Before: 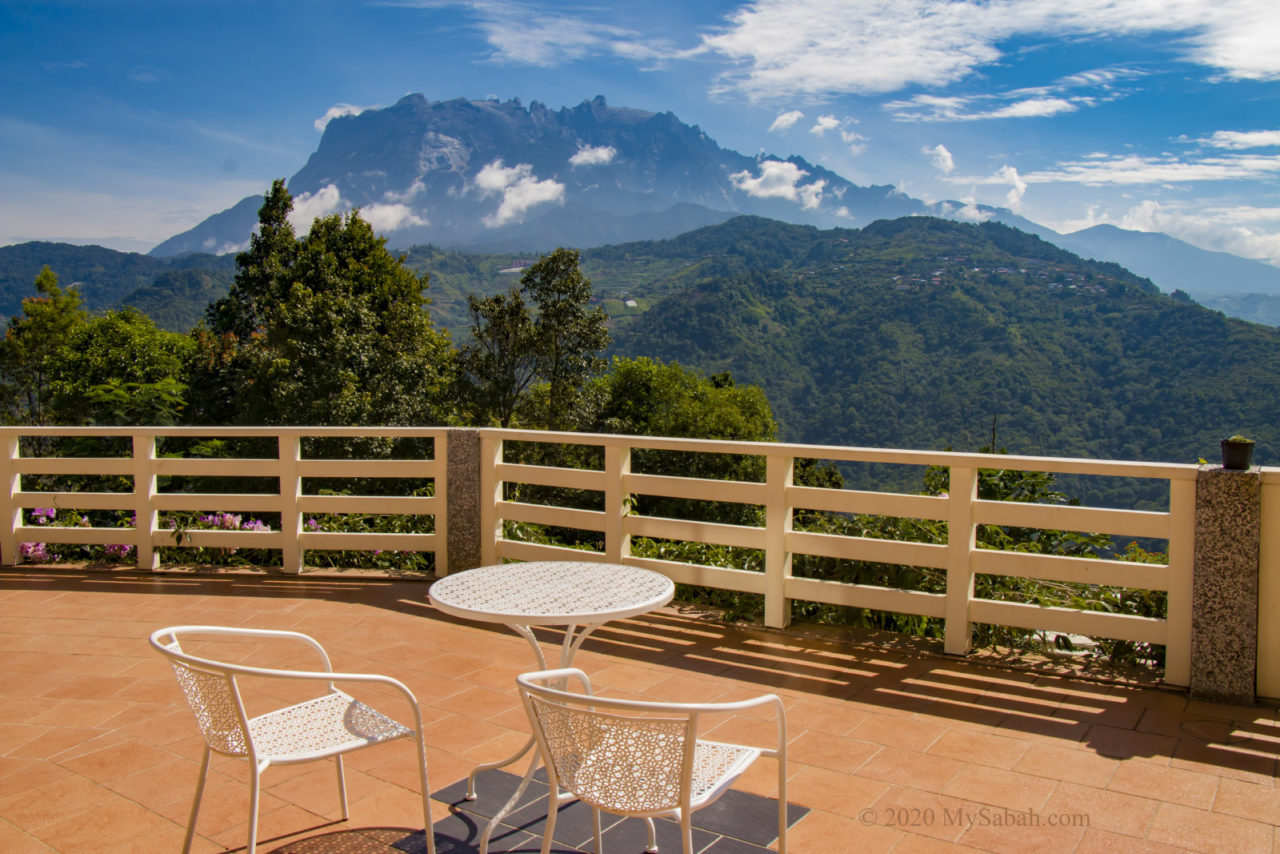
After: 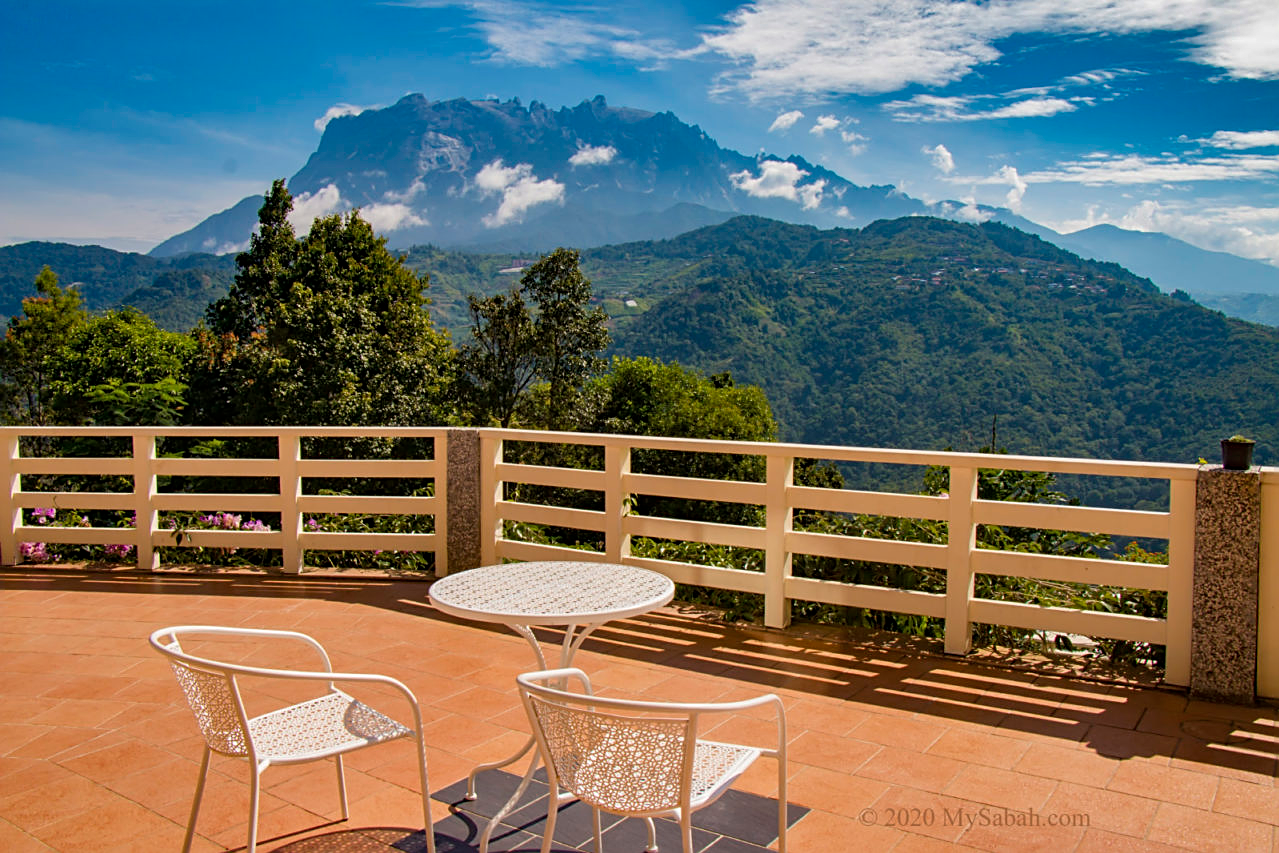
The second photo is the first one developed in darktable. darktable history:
sharpen: on, module defaults
shadows and highlights: radius 100.41, shadows 50.55, highlights -64.36, highlights color adjustment 49.82%, soften with gaussian
white balance: emerald 1
